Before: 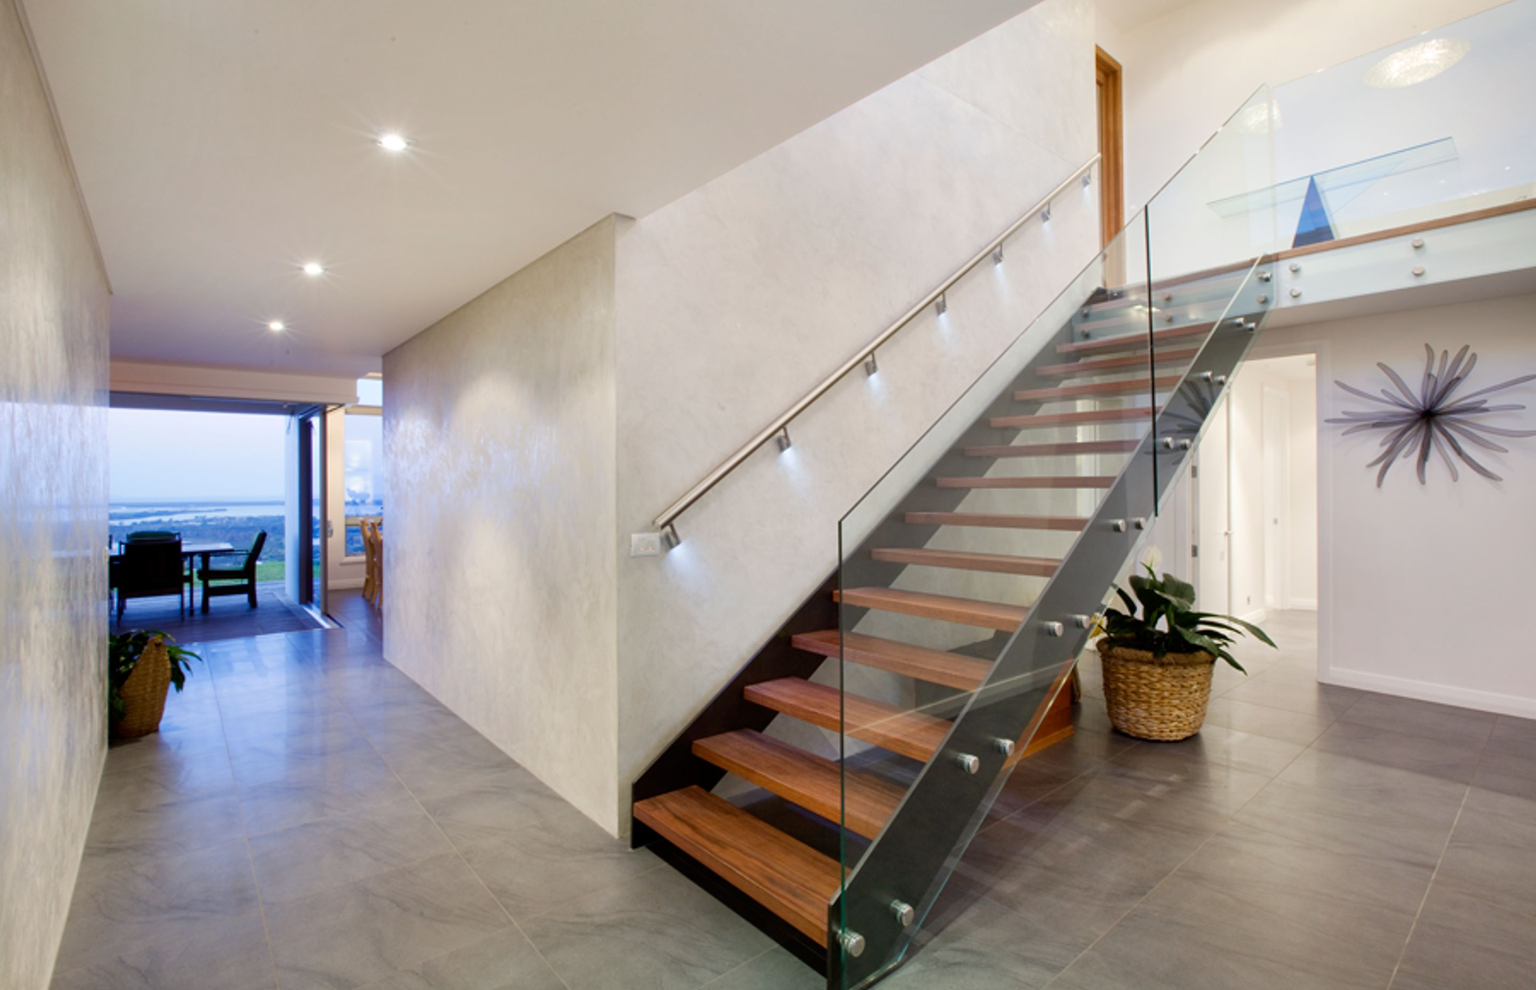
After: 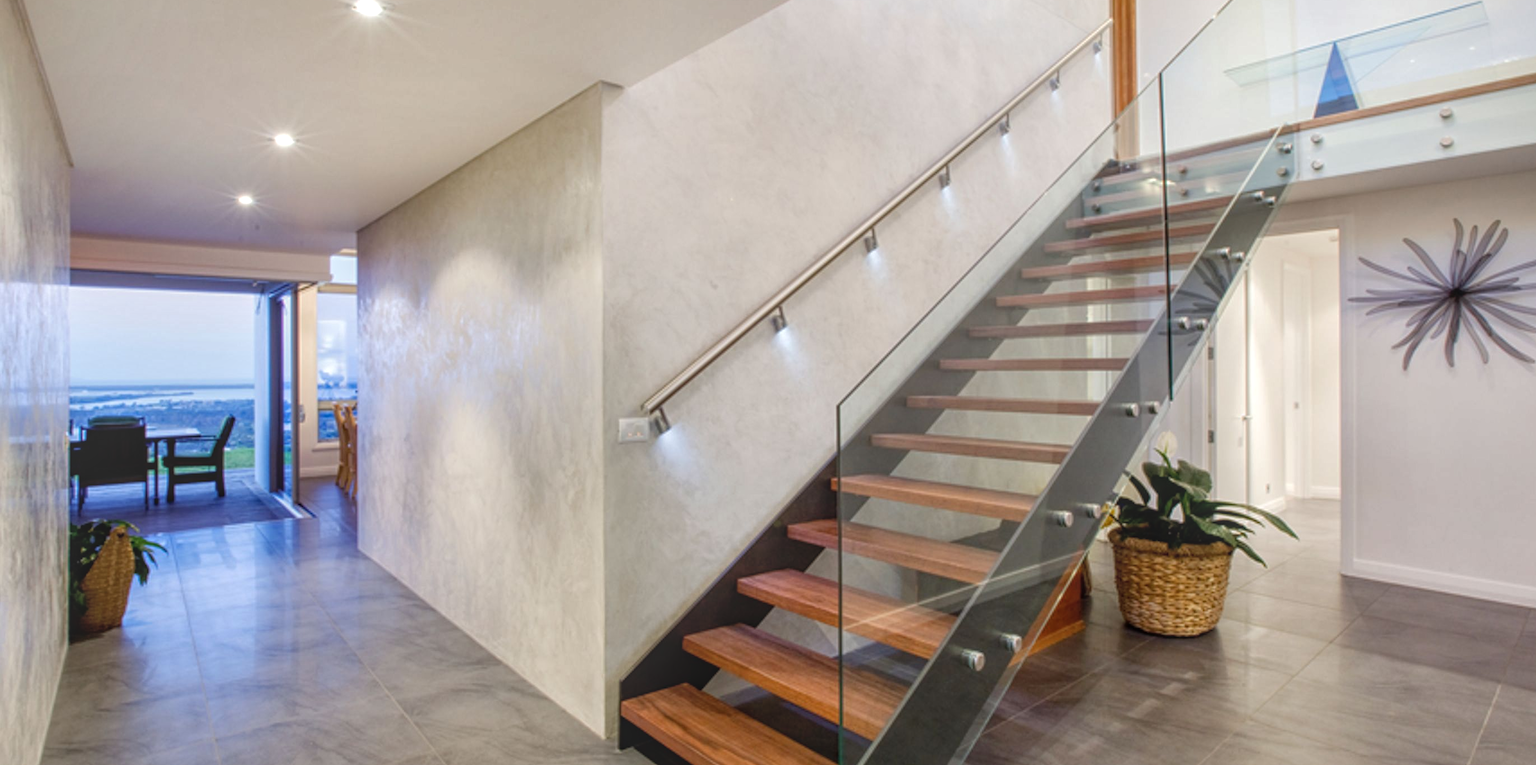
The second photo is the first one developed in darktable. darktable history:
crop and rotate: left 2.842%, top 13.756%, right 2.078%, bottom 12.697%
local contrast: highlights 66%, shadows 33%, detail 167%, midtone range 0.2
